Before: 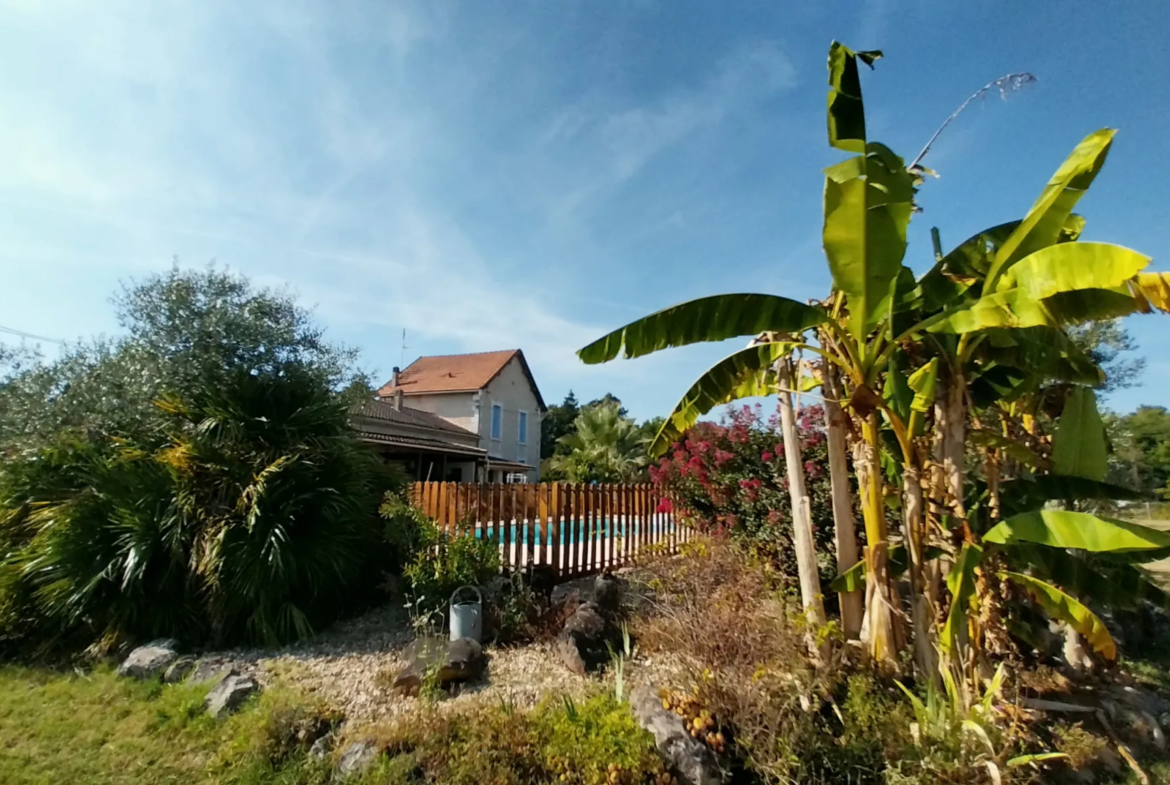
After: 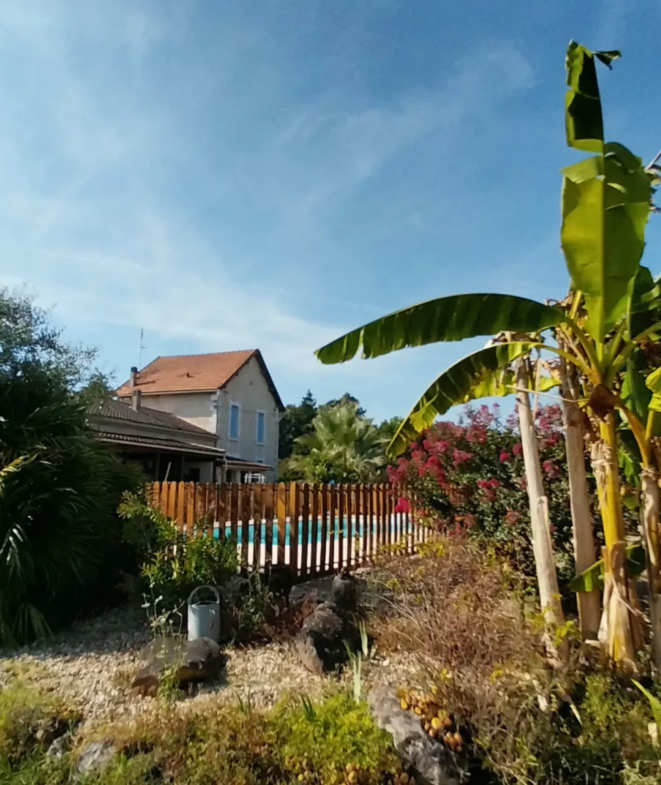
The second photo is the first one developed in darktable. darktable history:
local contrast: mode bilateral grid, contrast 99, coarseness 99, detail 92%, midtone range 0.2
crop and rotate: left 22.426%, right 21.053%
